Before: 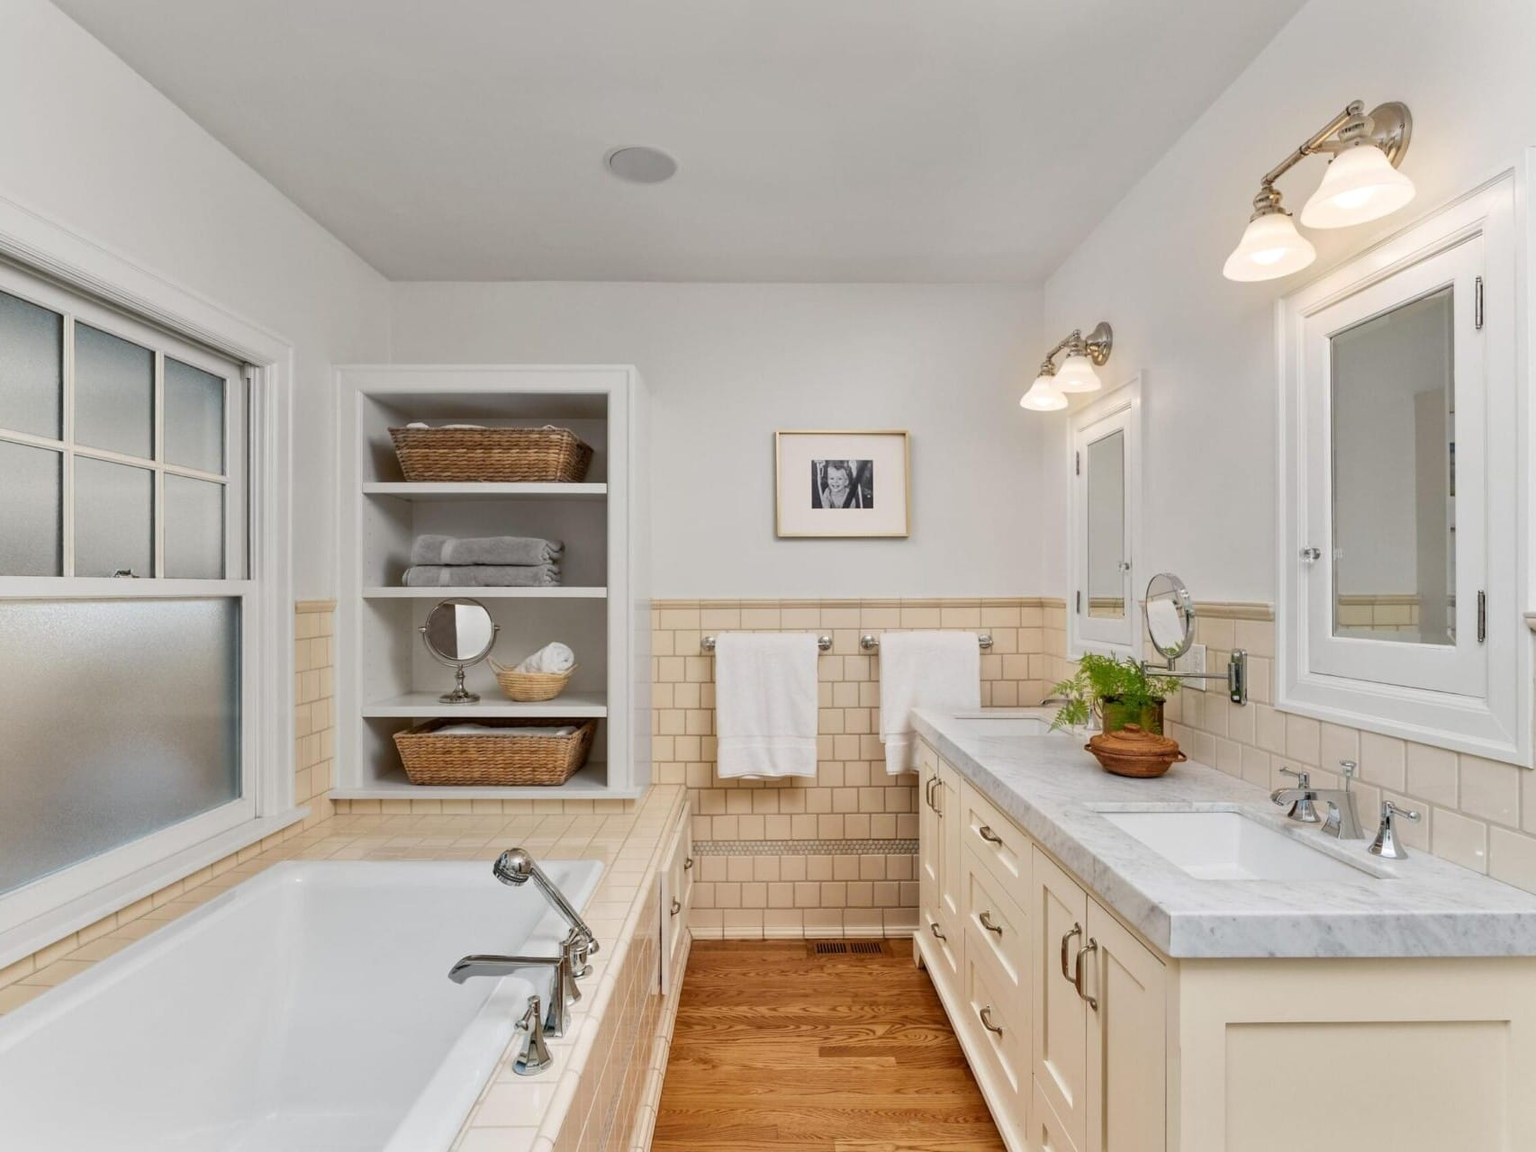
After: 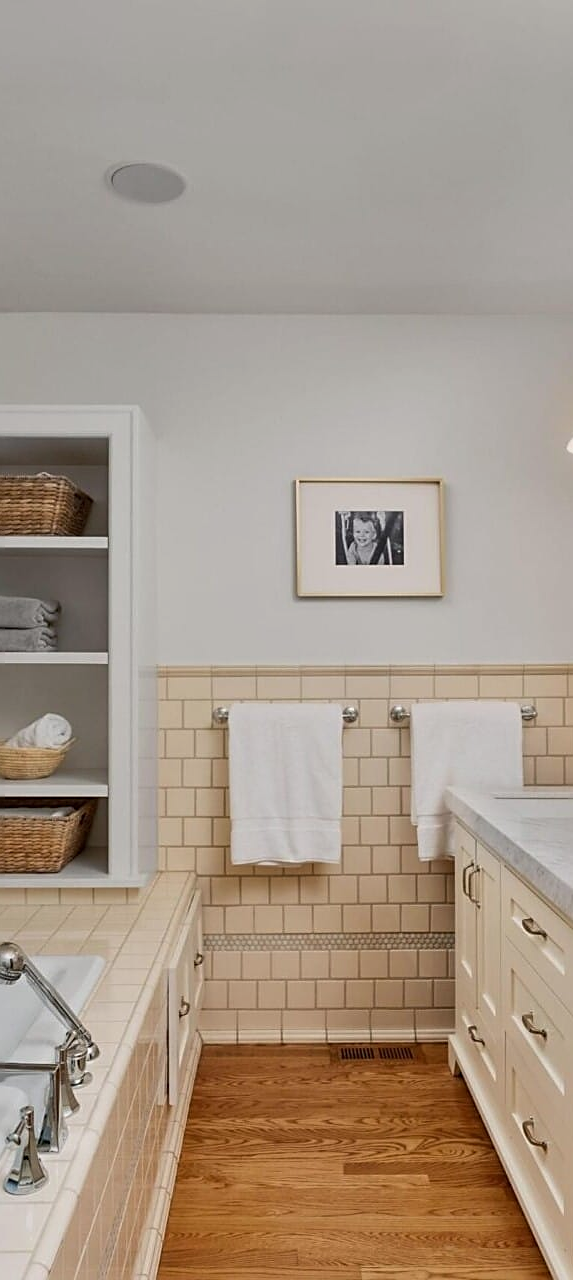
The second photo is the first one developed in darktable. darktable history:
exposure: exposure -0.217 EV, compensate exposure bias true, compensate highlight preservation false
sharpen: on, module defaults
crop: left 33.221%, right 33.179%
shadows and highlights: shadows 31.27, highlights 1.84, soften with gaussian
